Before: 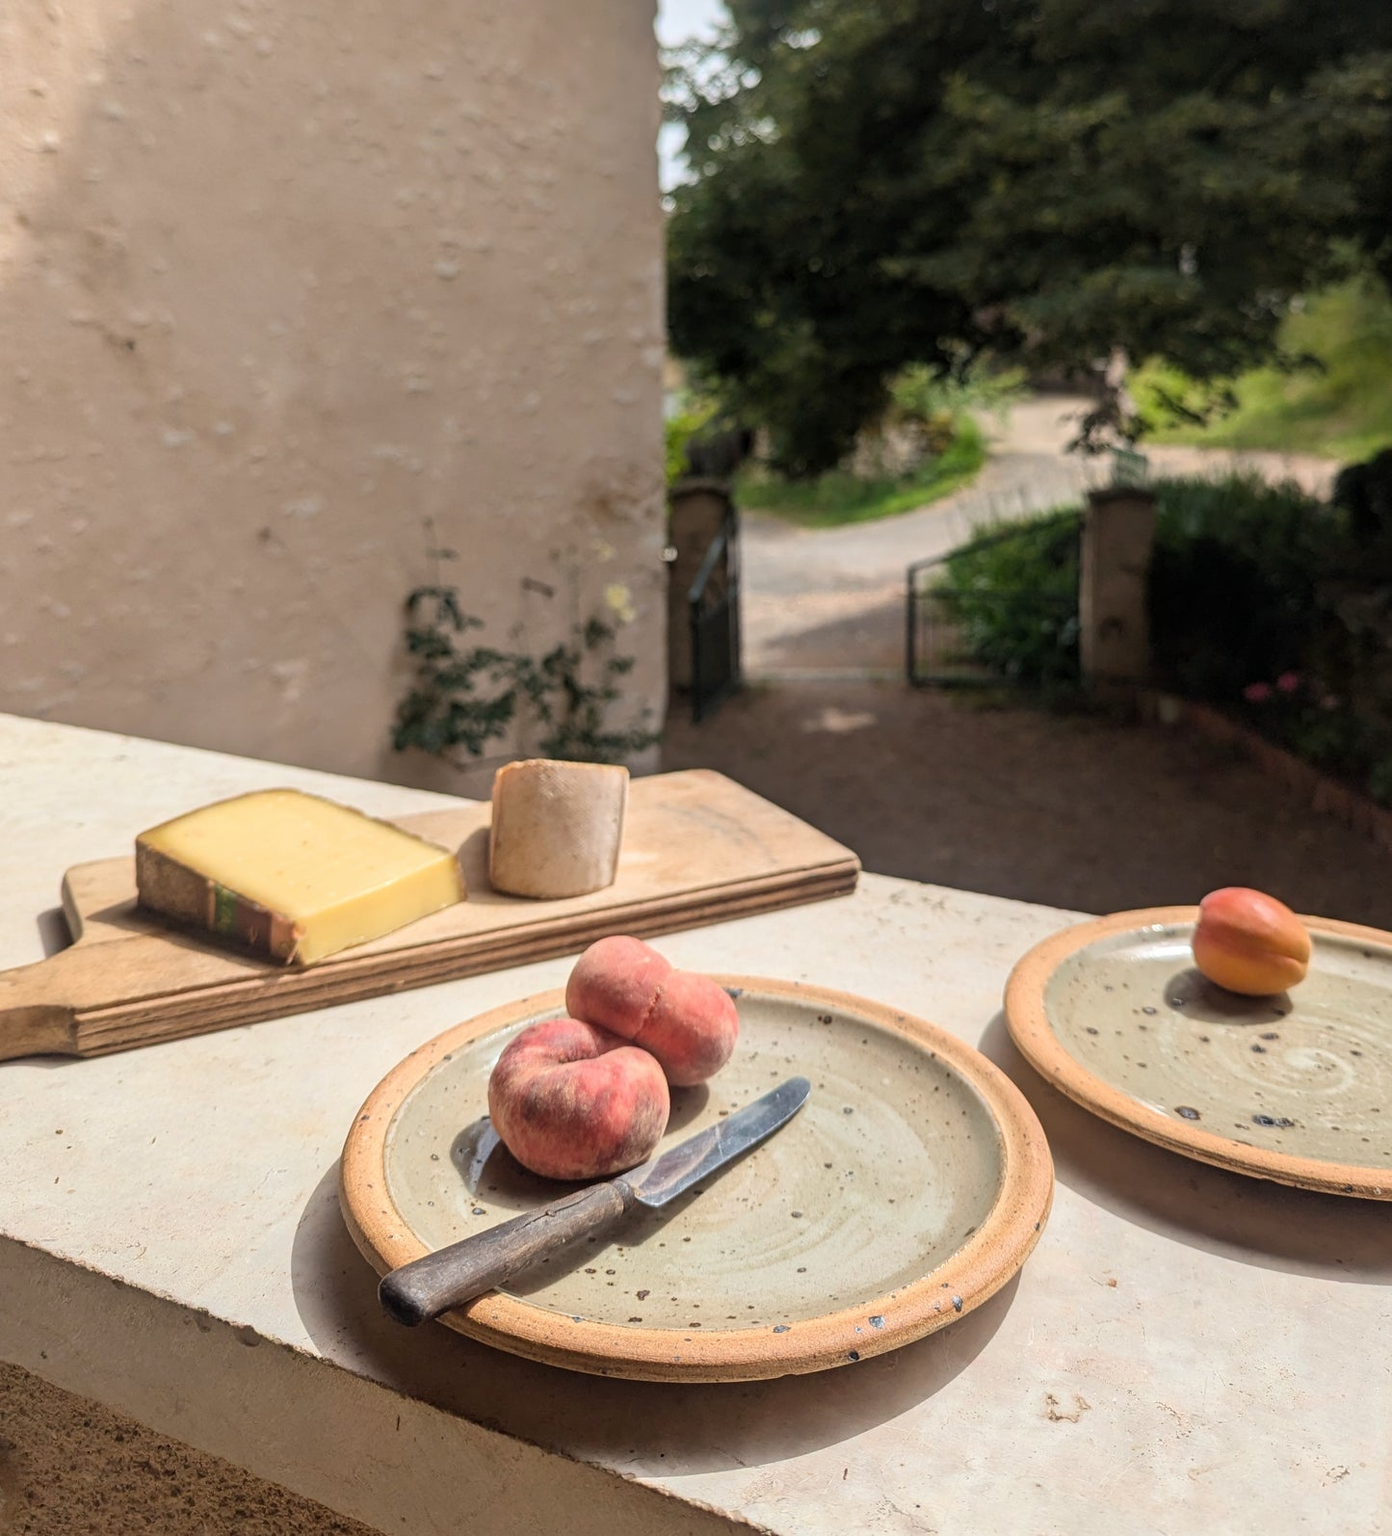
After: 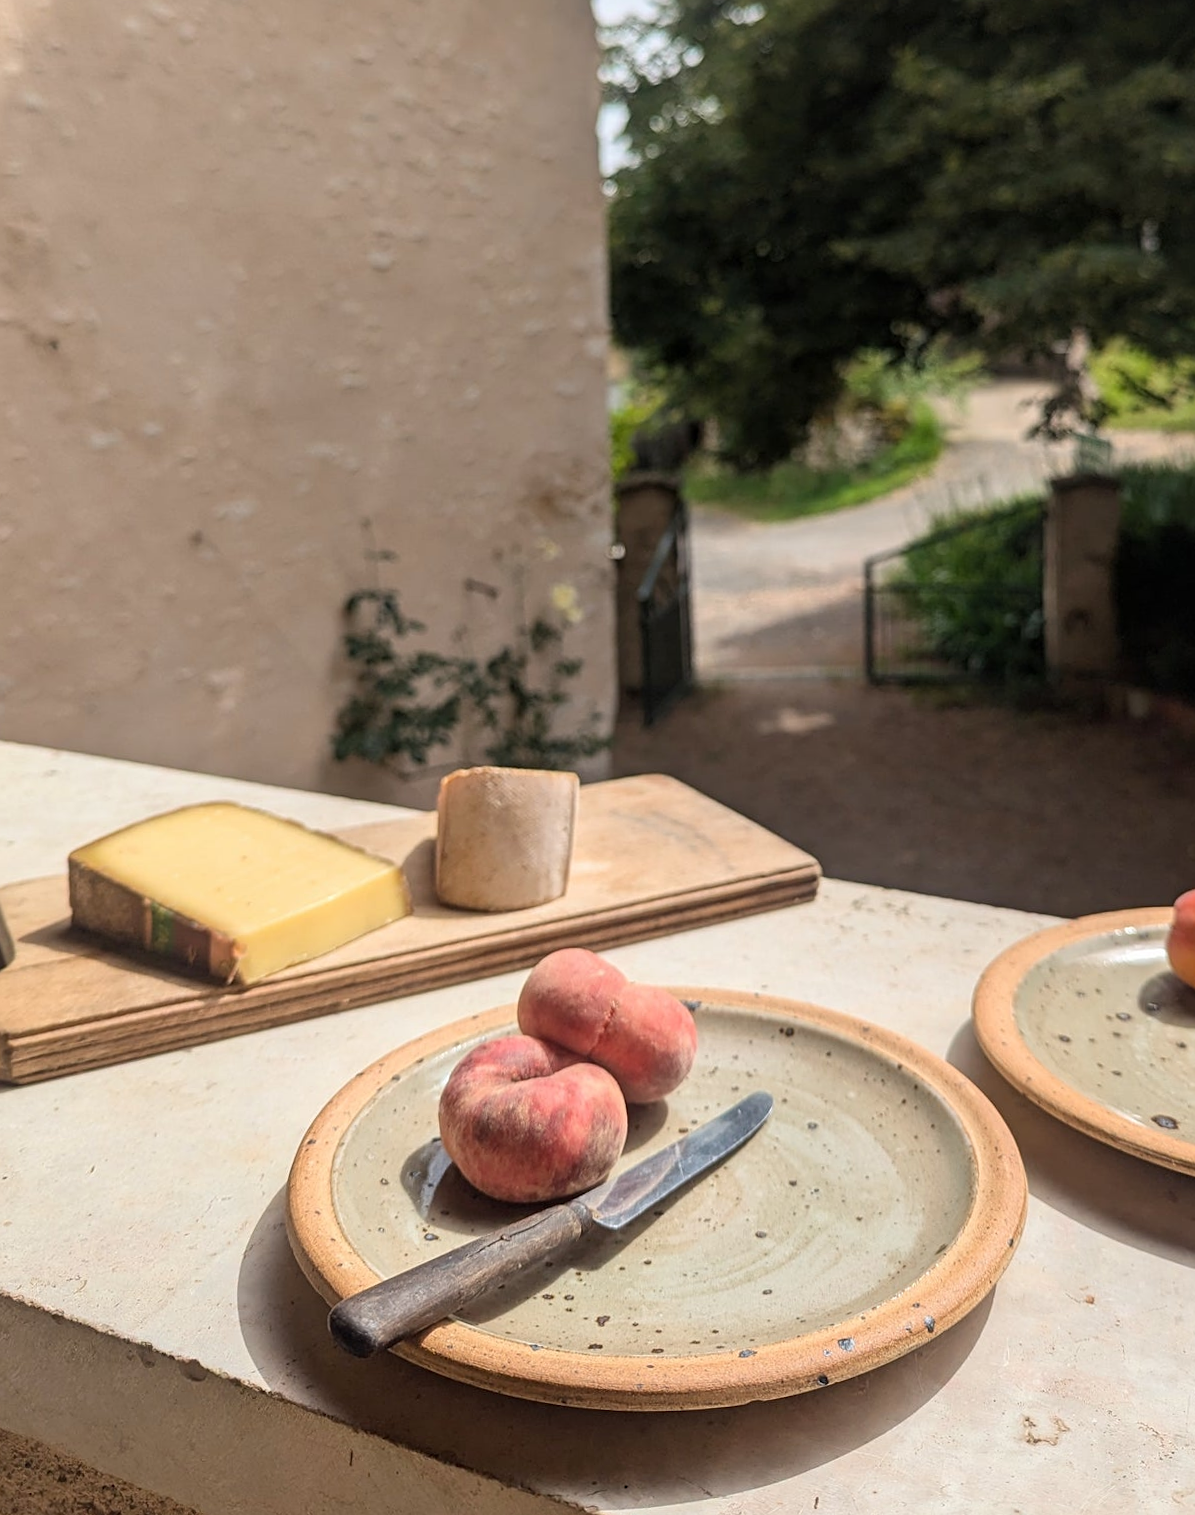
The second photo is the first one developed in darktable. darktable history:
crop and rotate: angle 1°, left 4.281%, top 0.642%, right 11.383%, bottom 2.486%
sharpen: amount 0.2
